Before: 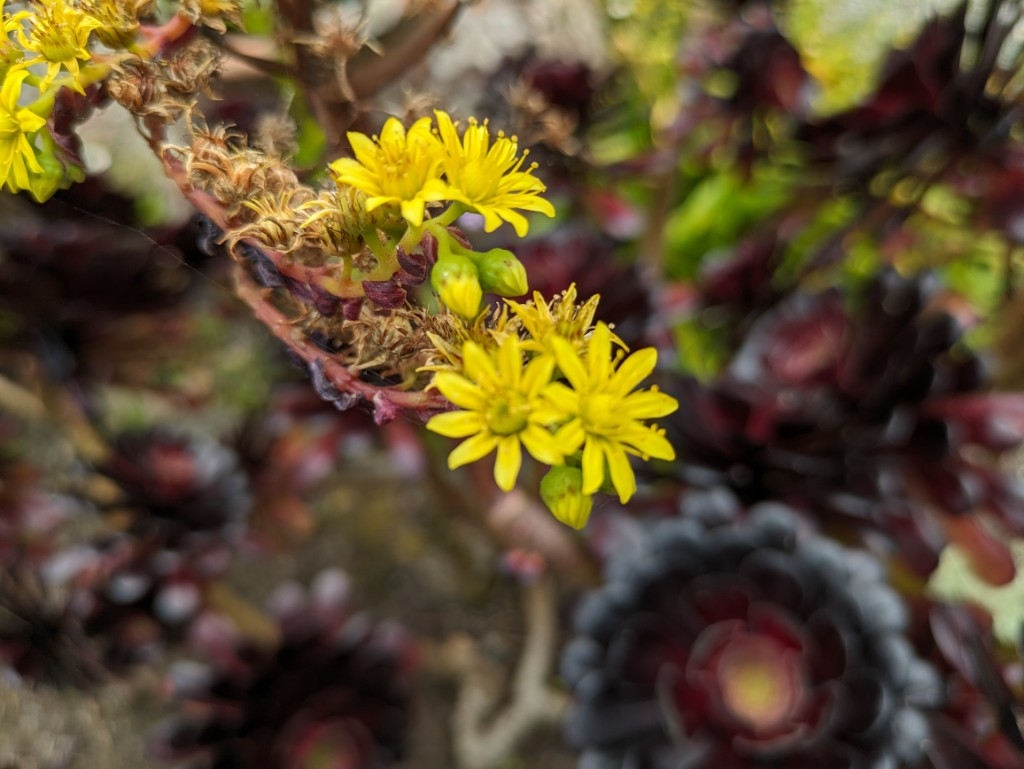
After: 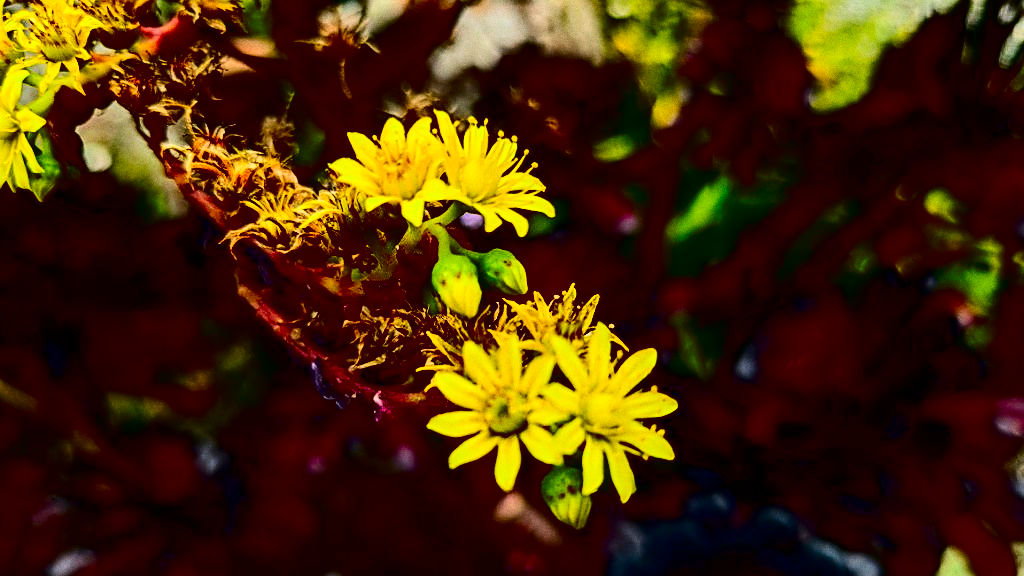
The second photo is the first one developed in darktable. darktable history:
sharpen: on, module defaults
crop: bottom 24.988%
grain: on, module defaults
lowpass: radius 0.1, contrast 0.85, saturation 1.1, unbound 0
contrast brightness saturation: contrast 0.77, brightness -1, saturation 1
